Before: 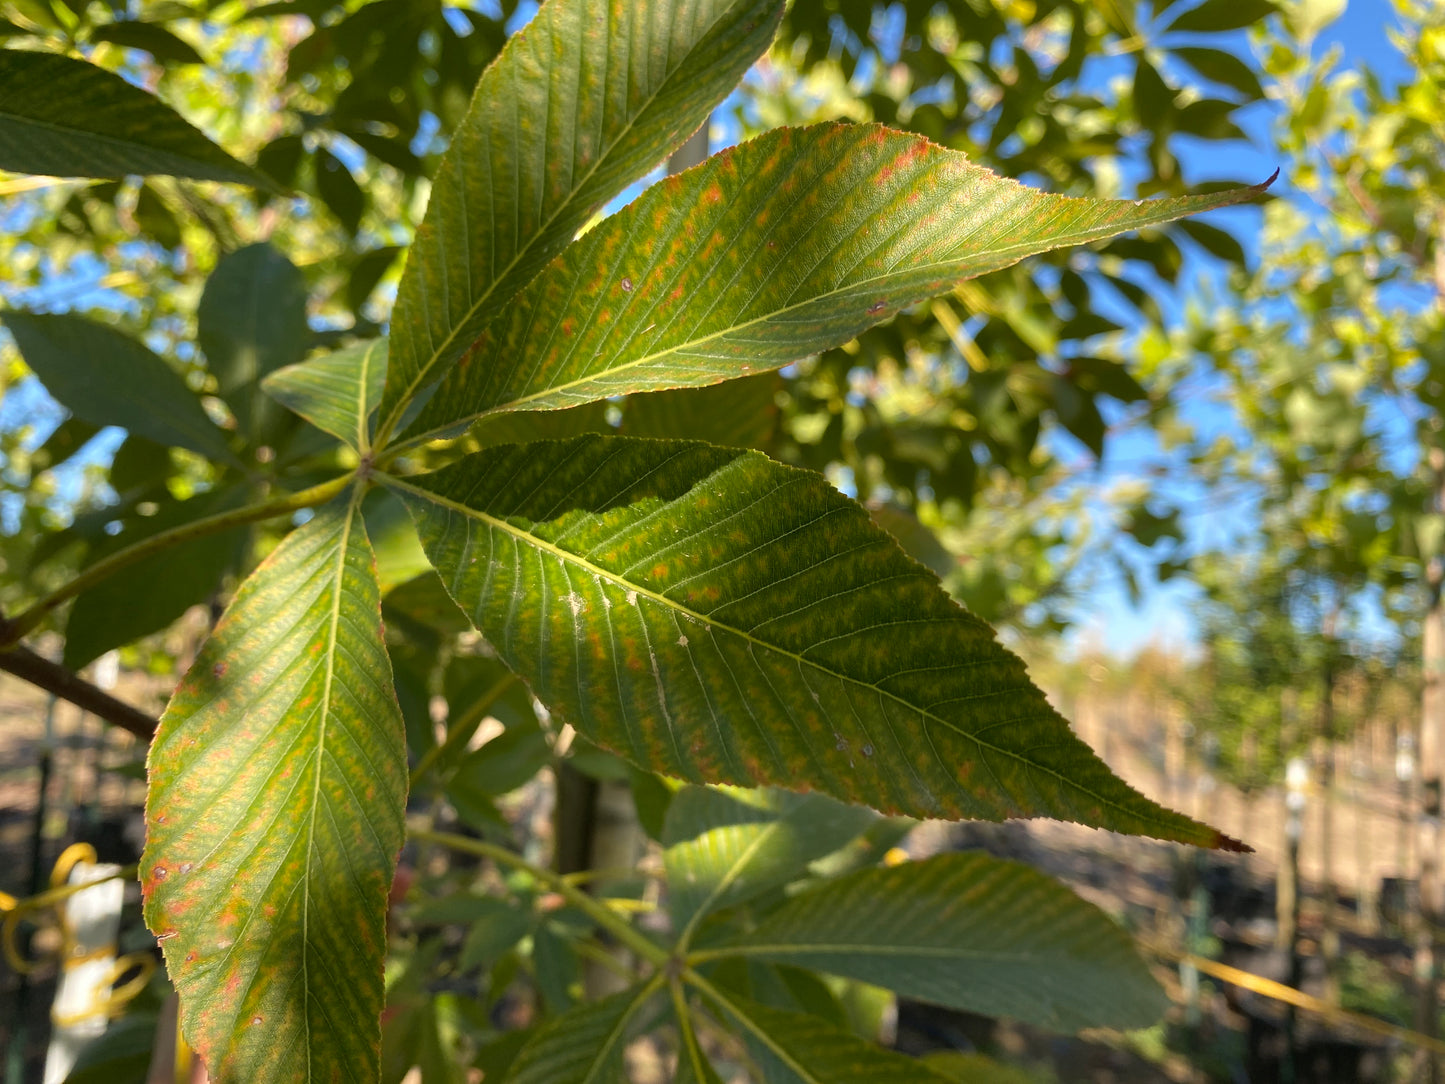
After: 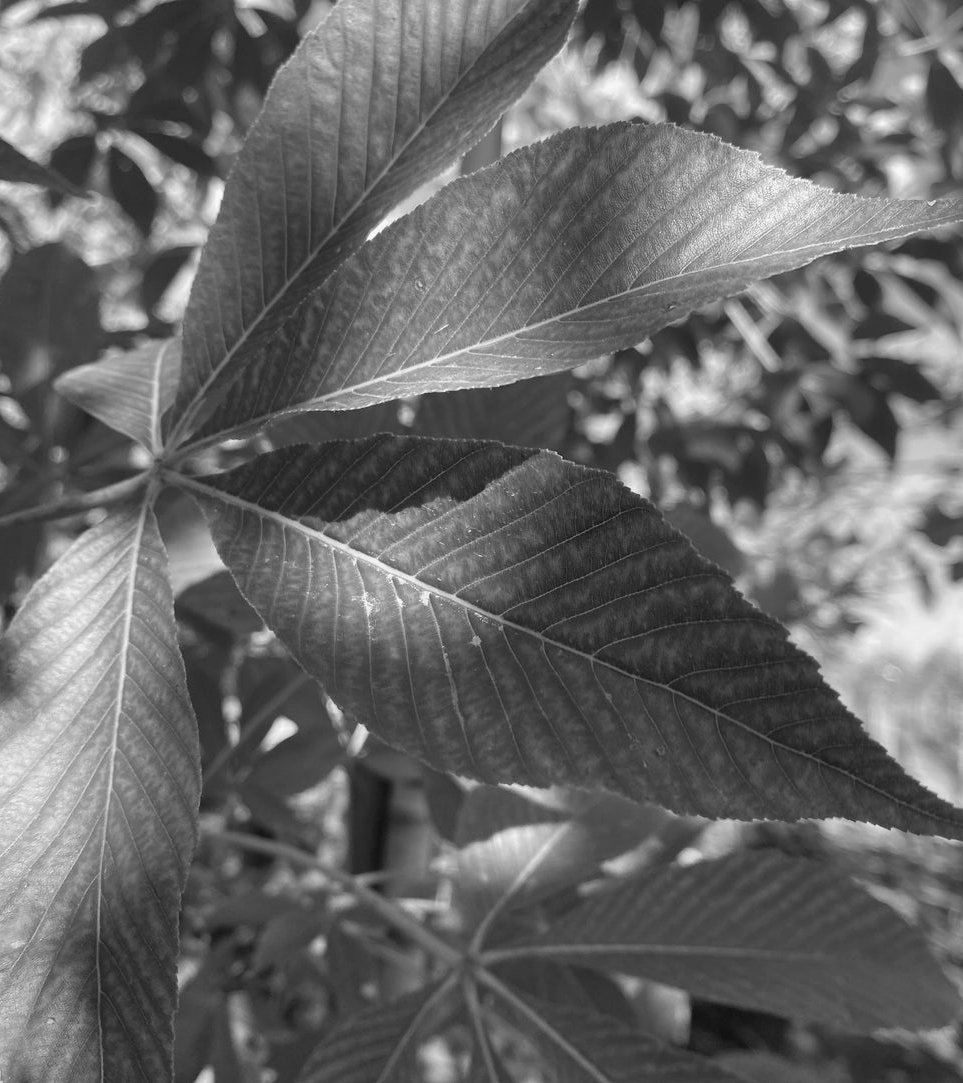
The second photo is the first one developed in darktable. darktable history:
crop and rotate: left 14.385%, right 18.948%
monochrome: on, module defaults
